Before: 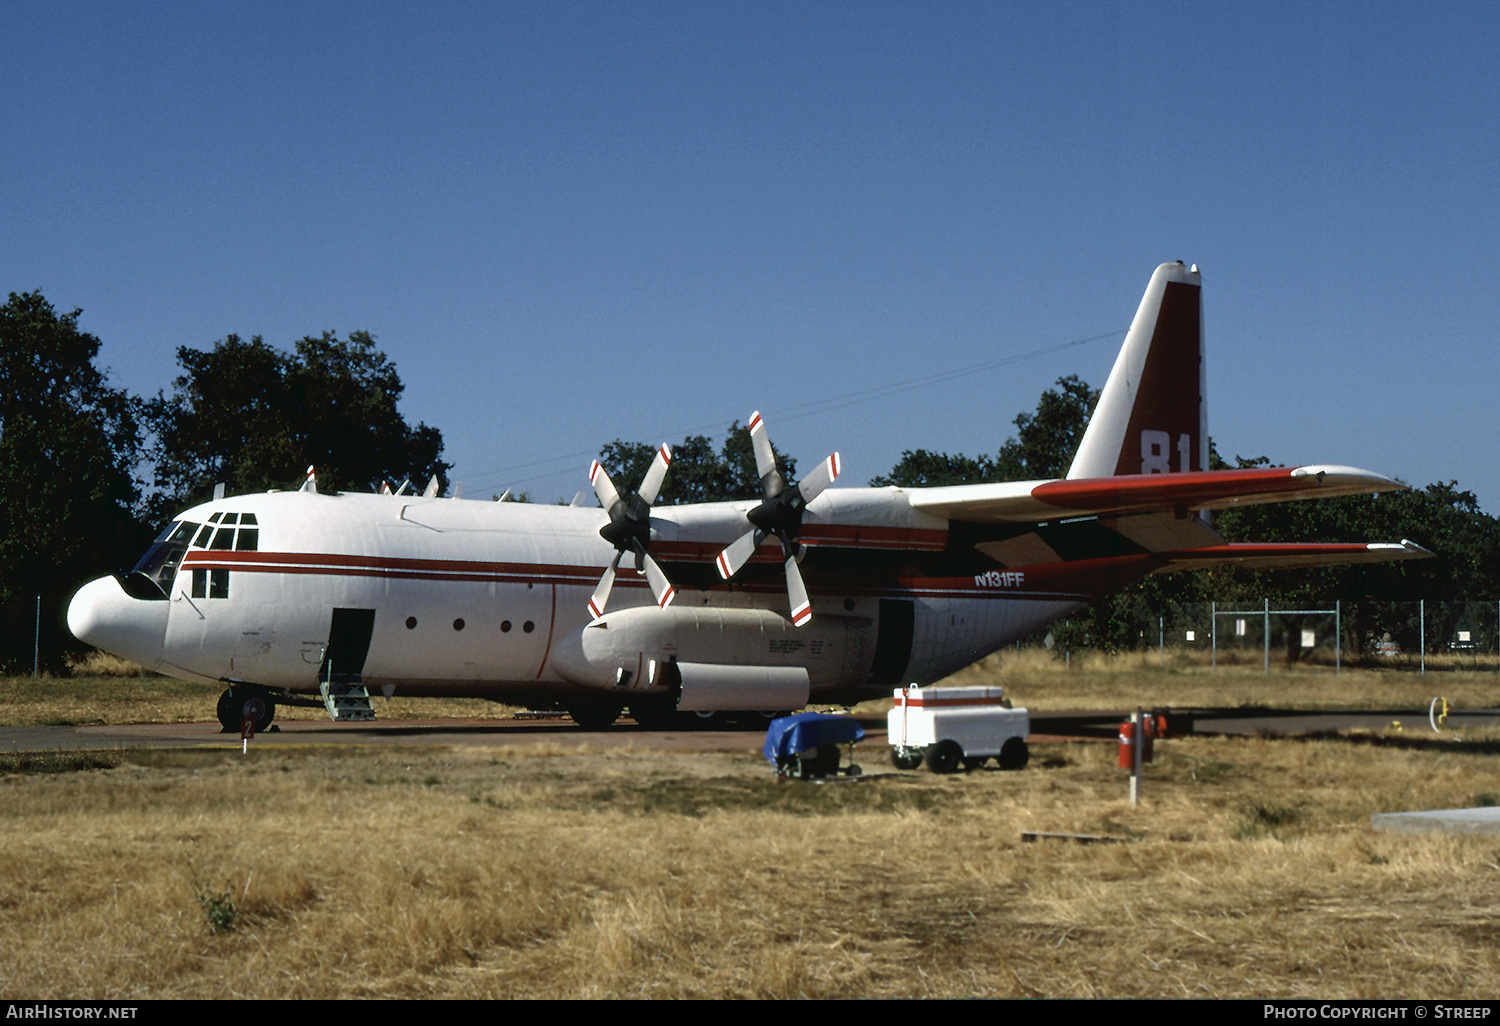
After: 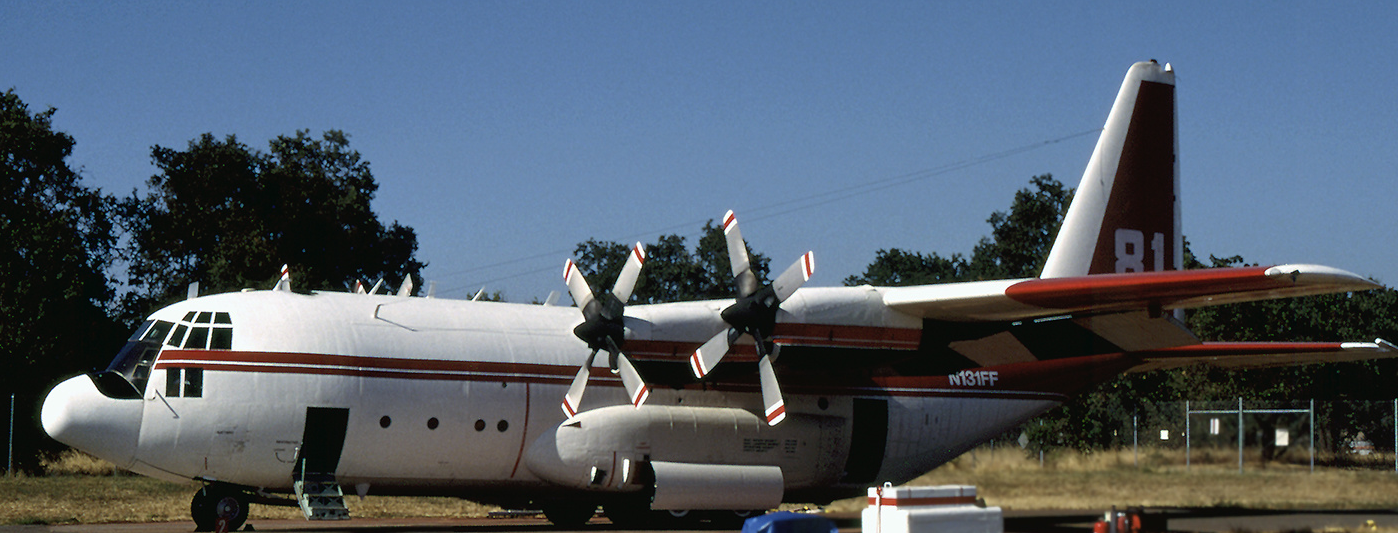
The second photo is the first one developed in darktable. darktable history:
crop: left 1.764%, top 19.677%, right 5.007%, bottom 28.3%
tone equalizer: -8 EV -0.559 EV, edges refinement/feathering 500, mask exposure compensation -1.57 EV, preserve details no
